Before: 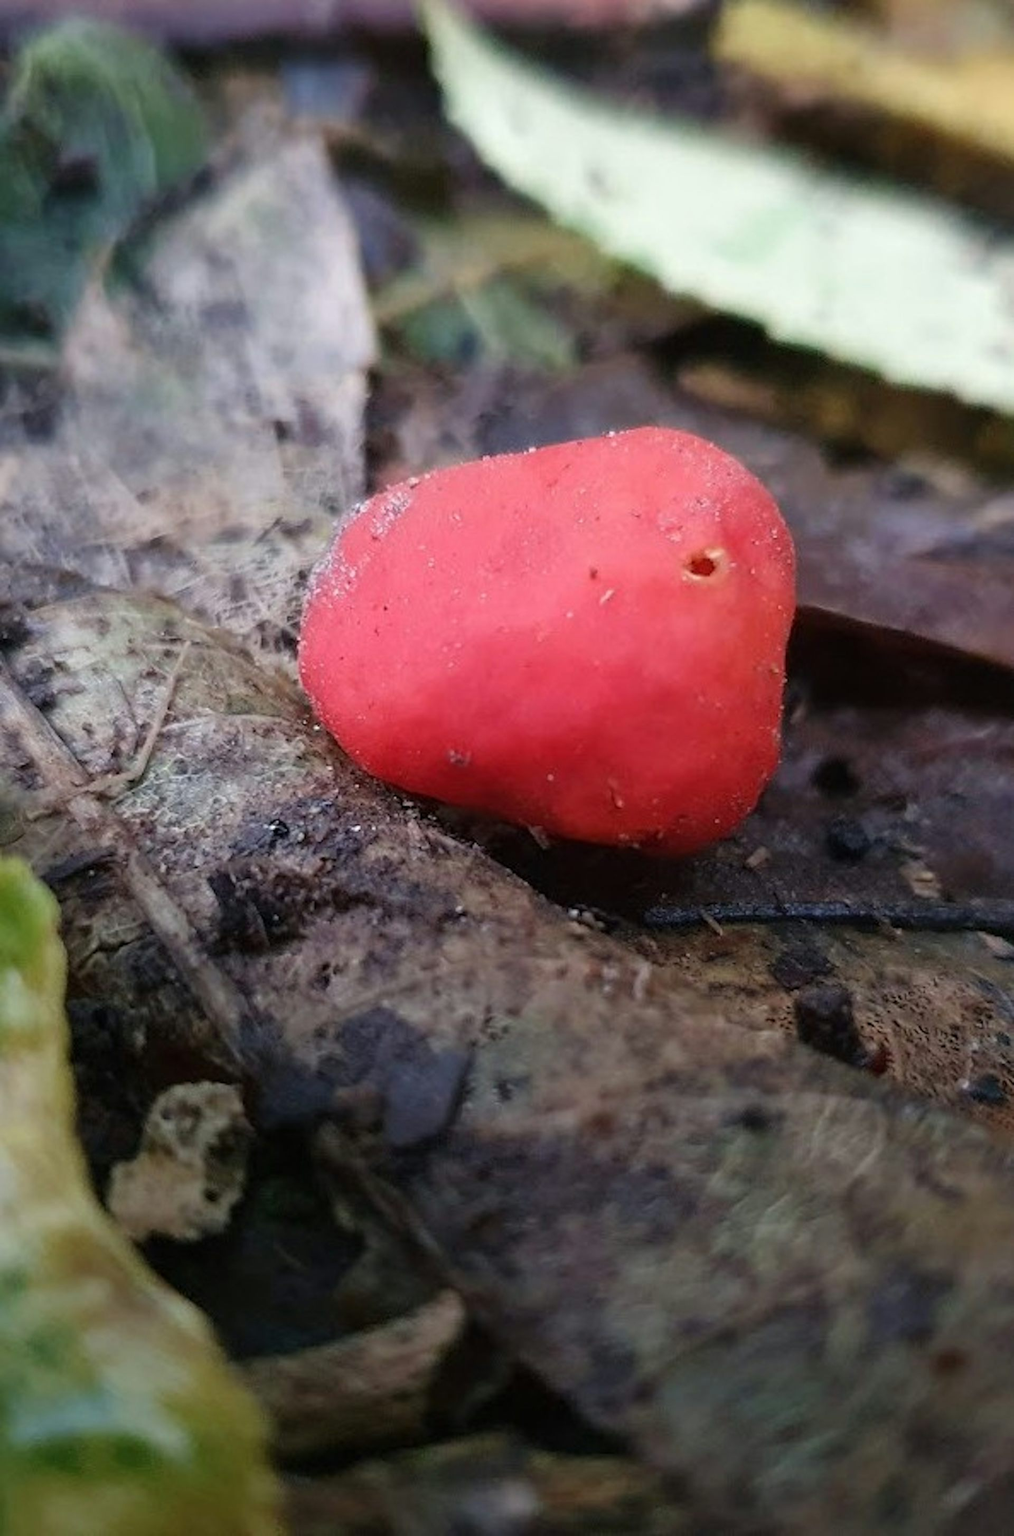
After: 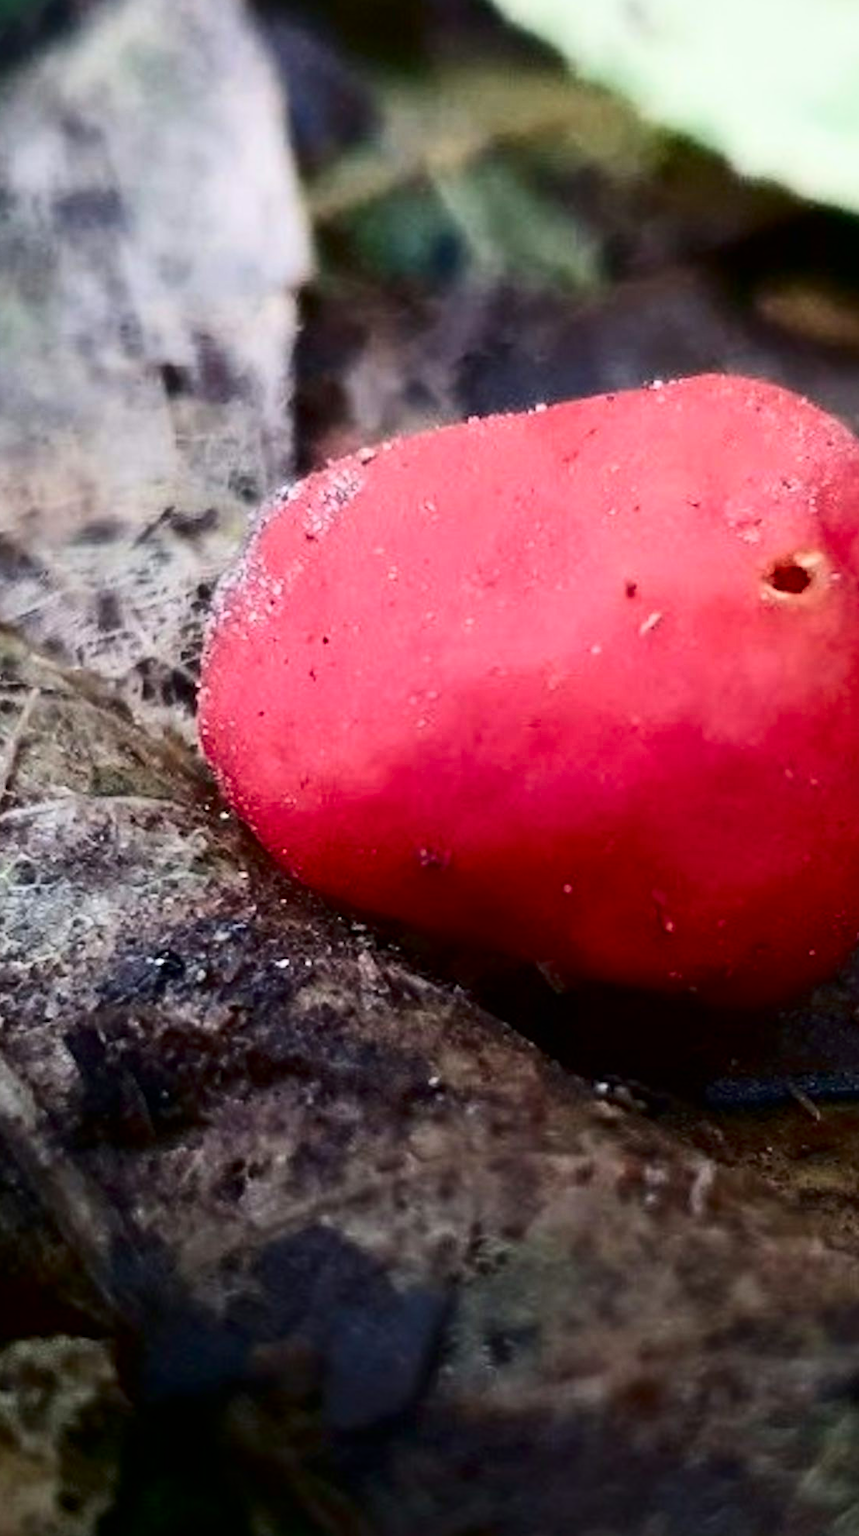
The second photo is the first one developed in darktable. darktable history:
crop: left 16.193%, top 11.21%, right 26.022%, bottom 20.638%
contrast brightness saturation: contrast 0.306, brightness -0.085, saturation 0.171
